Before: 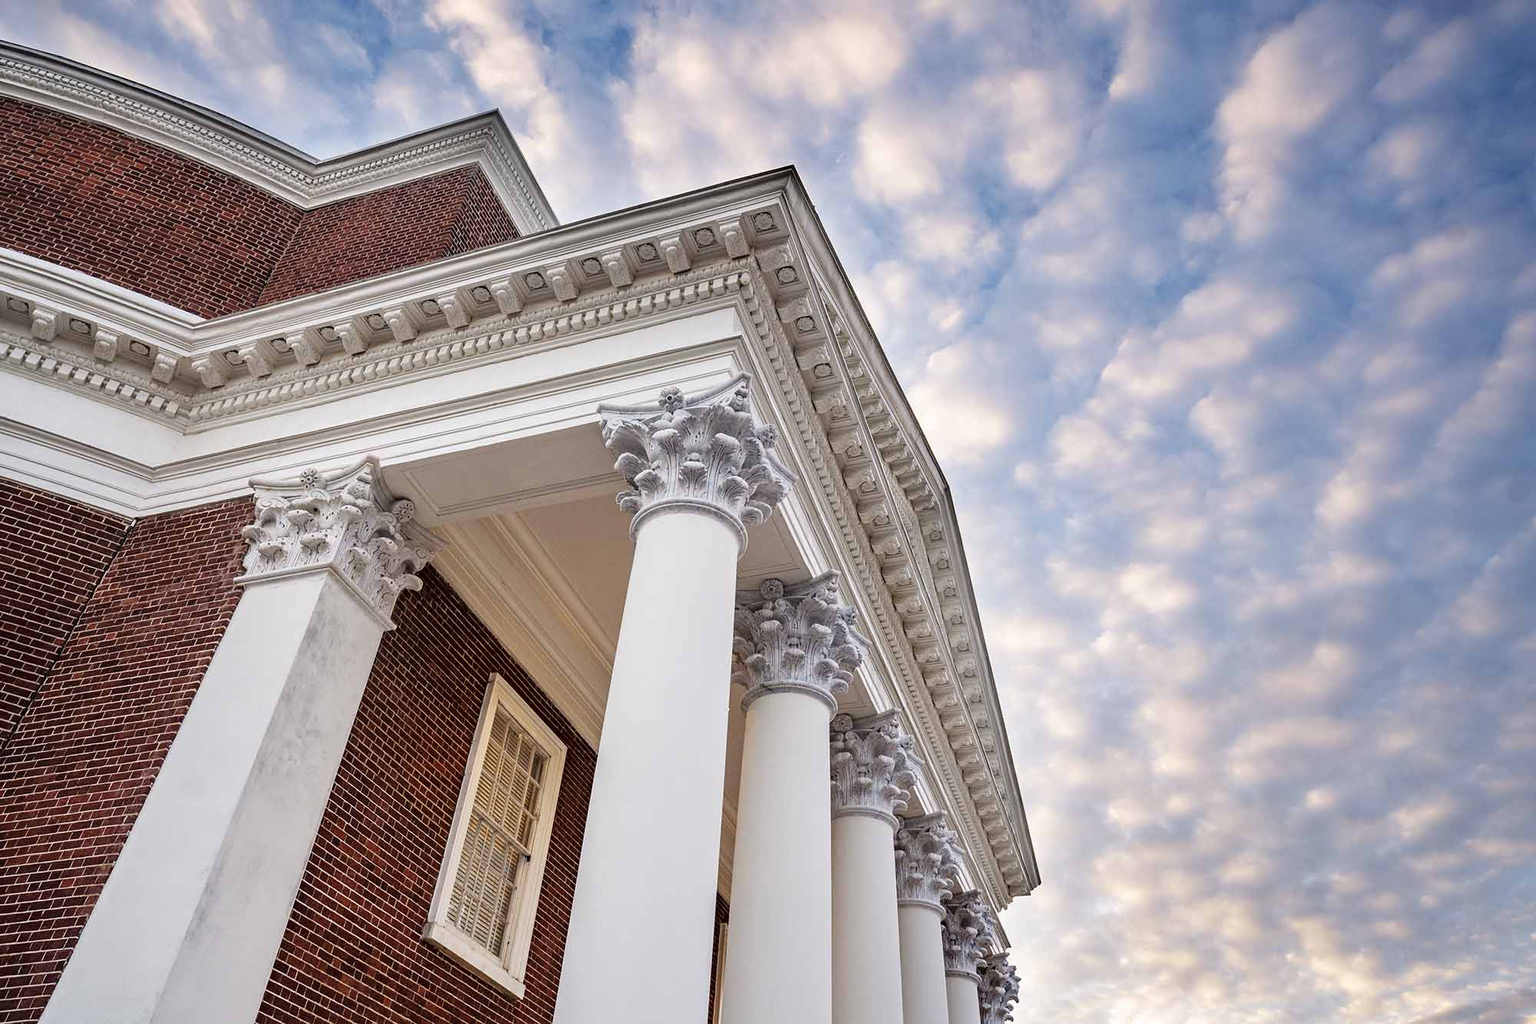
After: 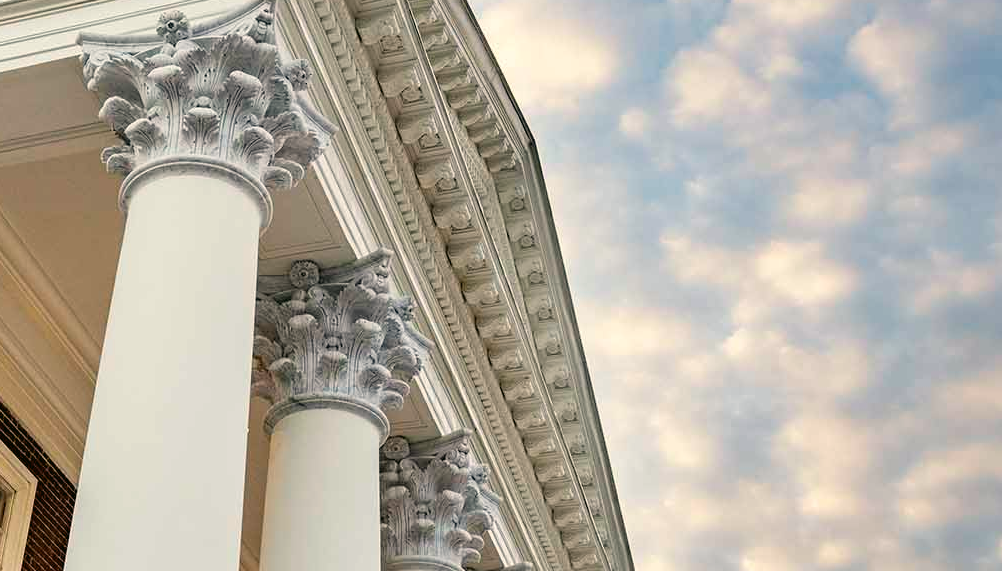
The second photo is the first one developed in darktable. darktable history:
crop: left 35.081%, top 36.99%, right 14.793%, bottom 20.105%
color correction: highlights a* -0.439, highlights b* 9.6, shadows a* -8.72, shadows b* 0.944
